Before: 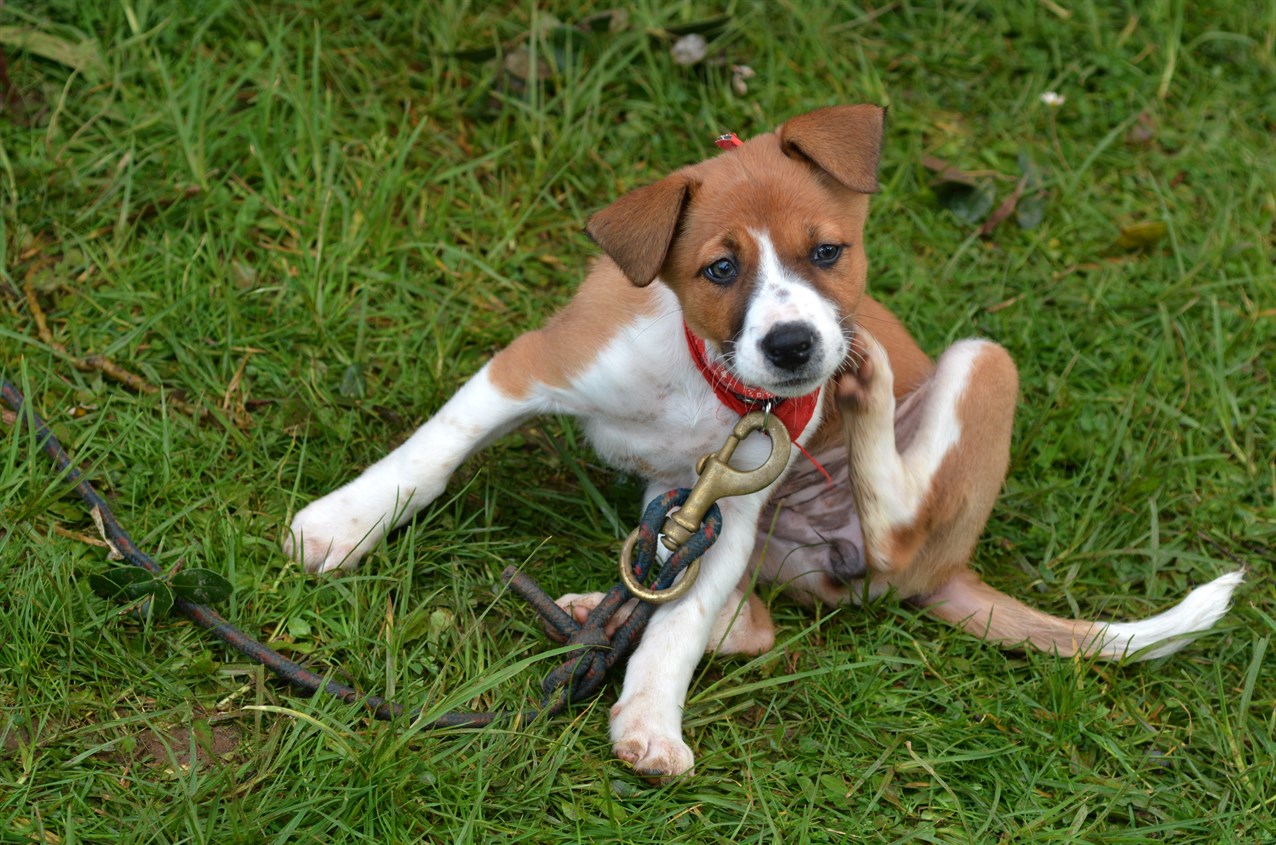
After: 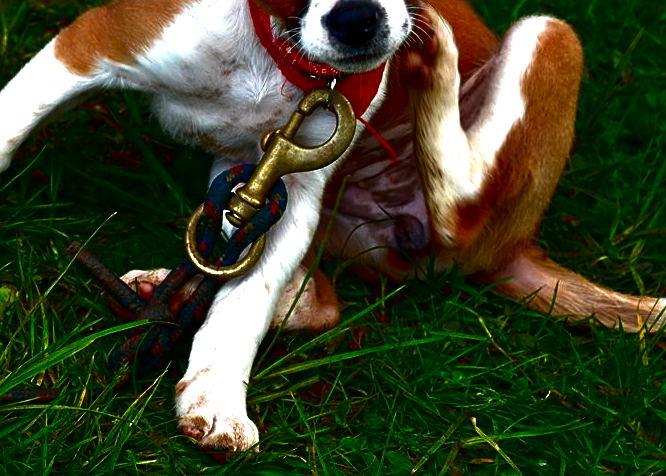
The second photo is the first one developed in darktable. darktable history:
crop: left 34.099%, top 38.459%, right 13.688%, bottom 5.154%
exposure: exposure 0.638 EV, compensate highlight preservation false
color correction: highlights b* 0.019, saturation 0.79
contrast brightness saturation: brightness -1, saturation 0.993
sharpen: on, module defaults
